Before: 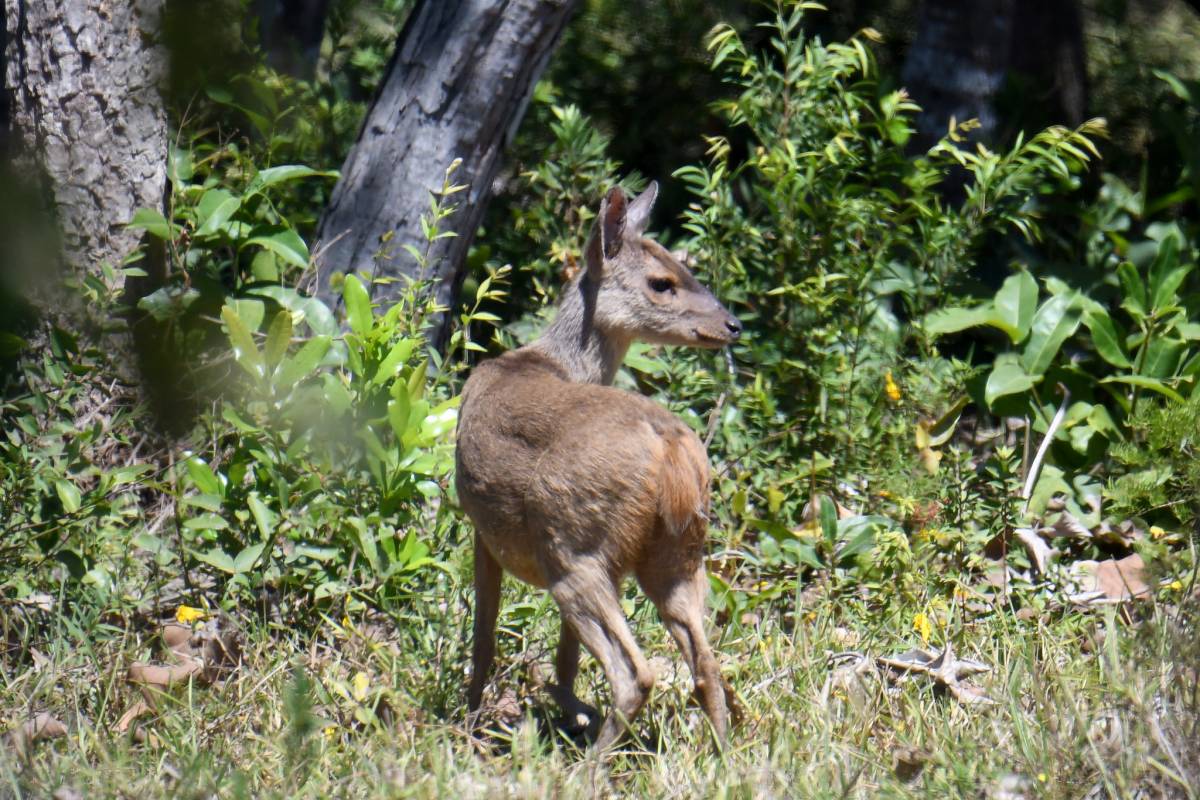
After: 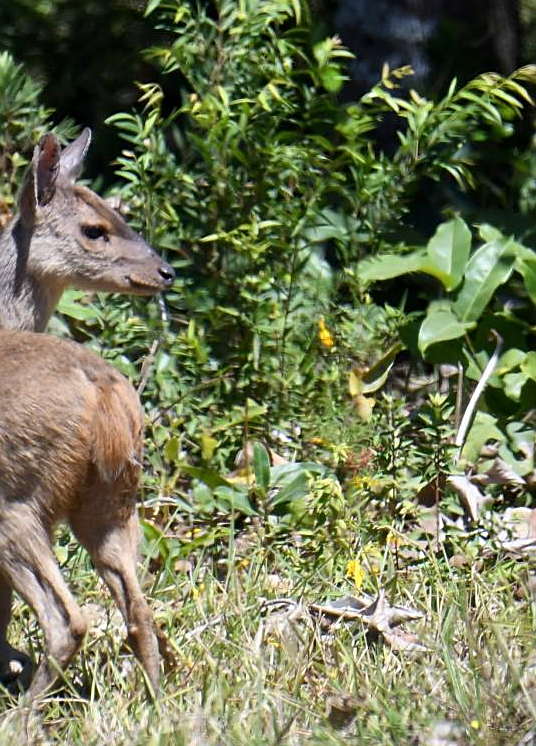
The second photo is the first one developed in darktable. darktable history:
crop: left 47.292%, top 6.737%, right 8.03%
sharpen: on, module defaults
